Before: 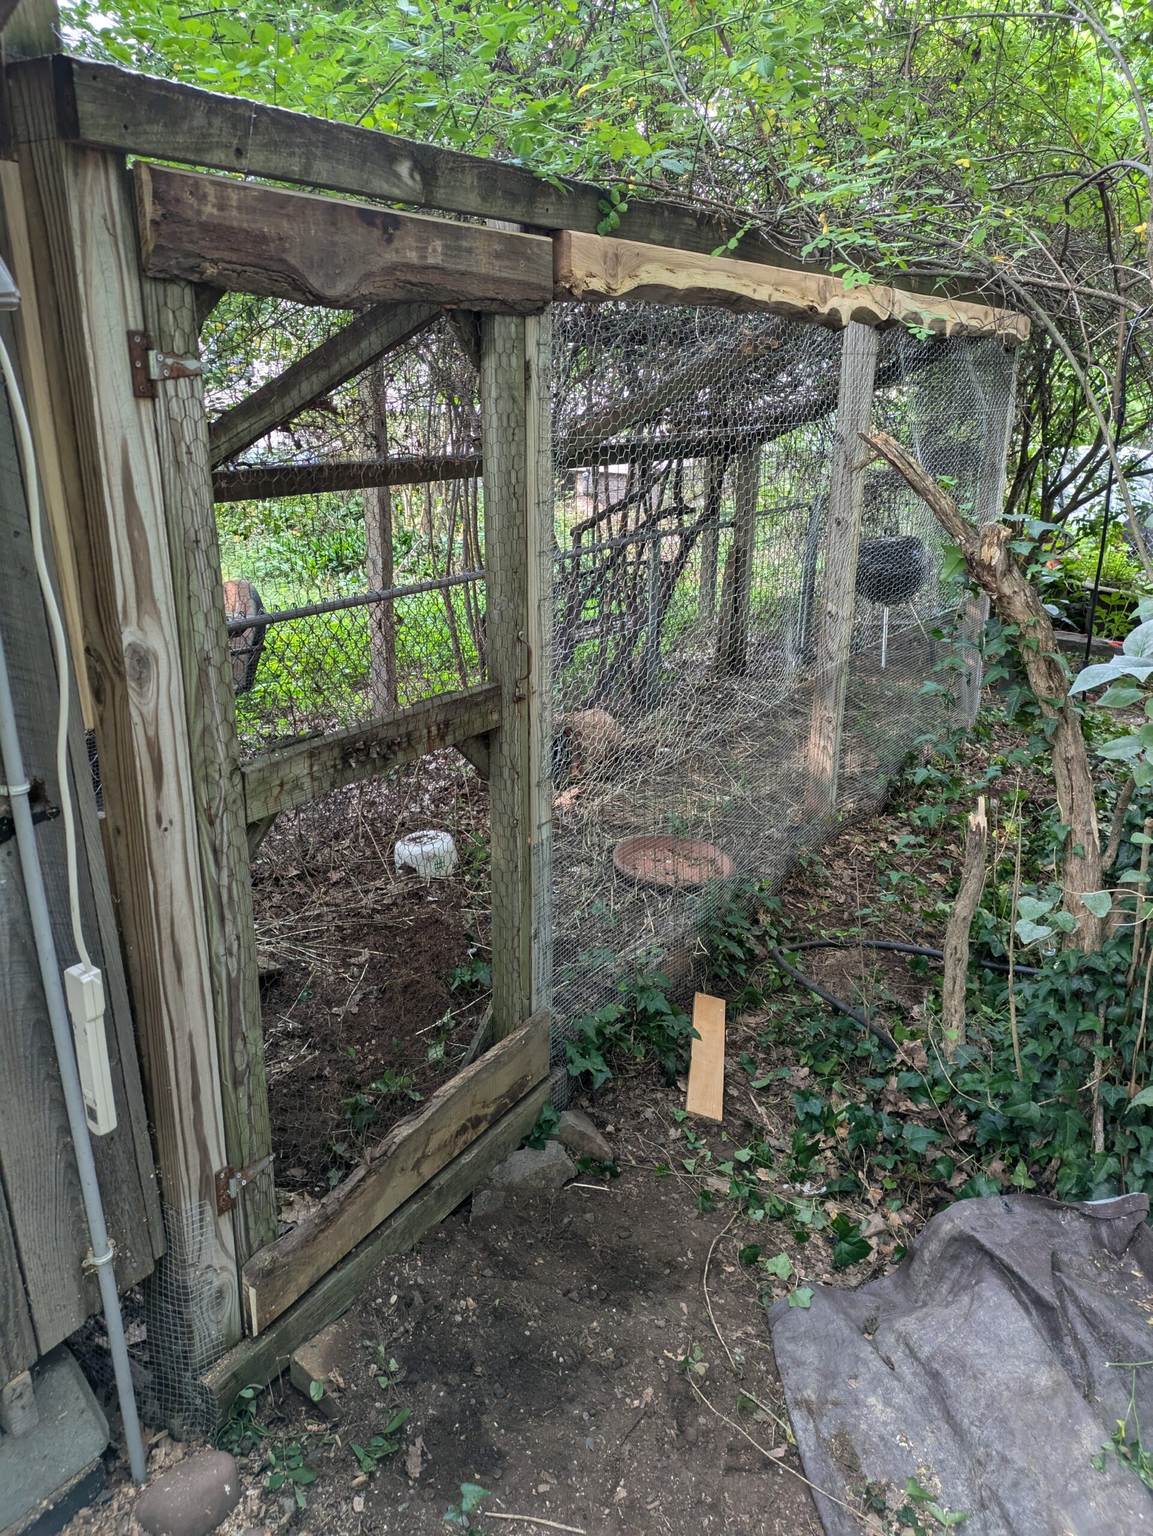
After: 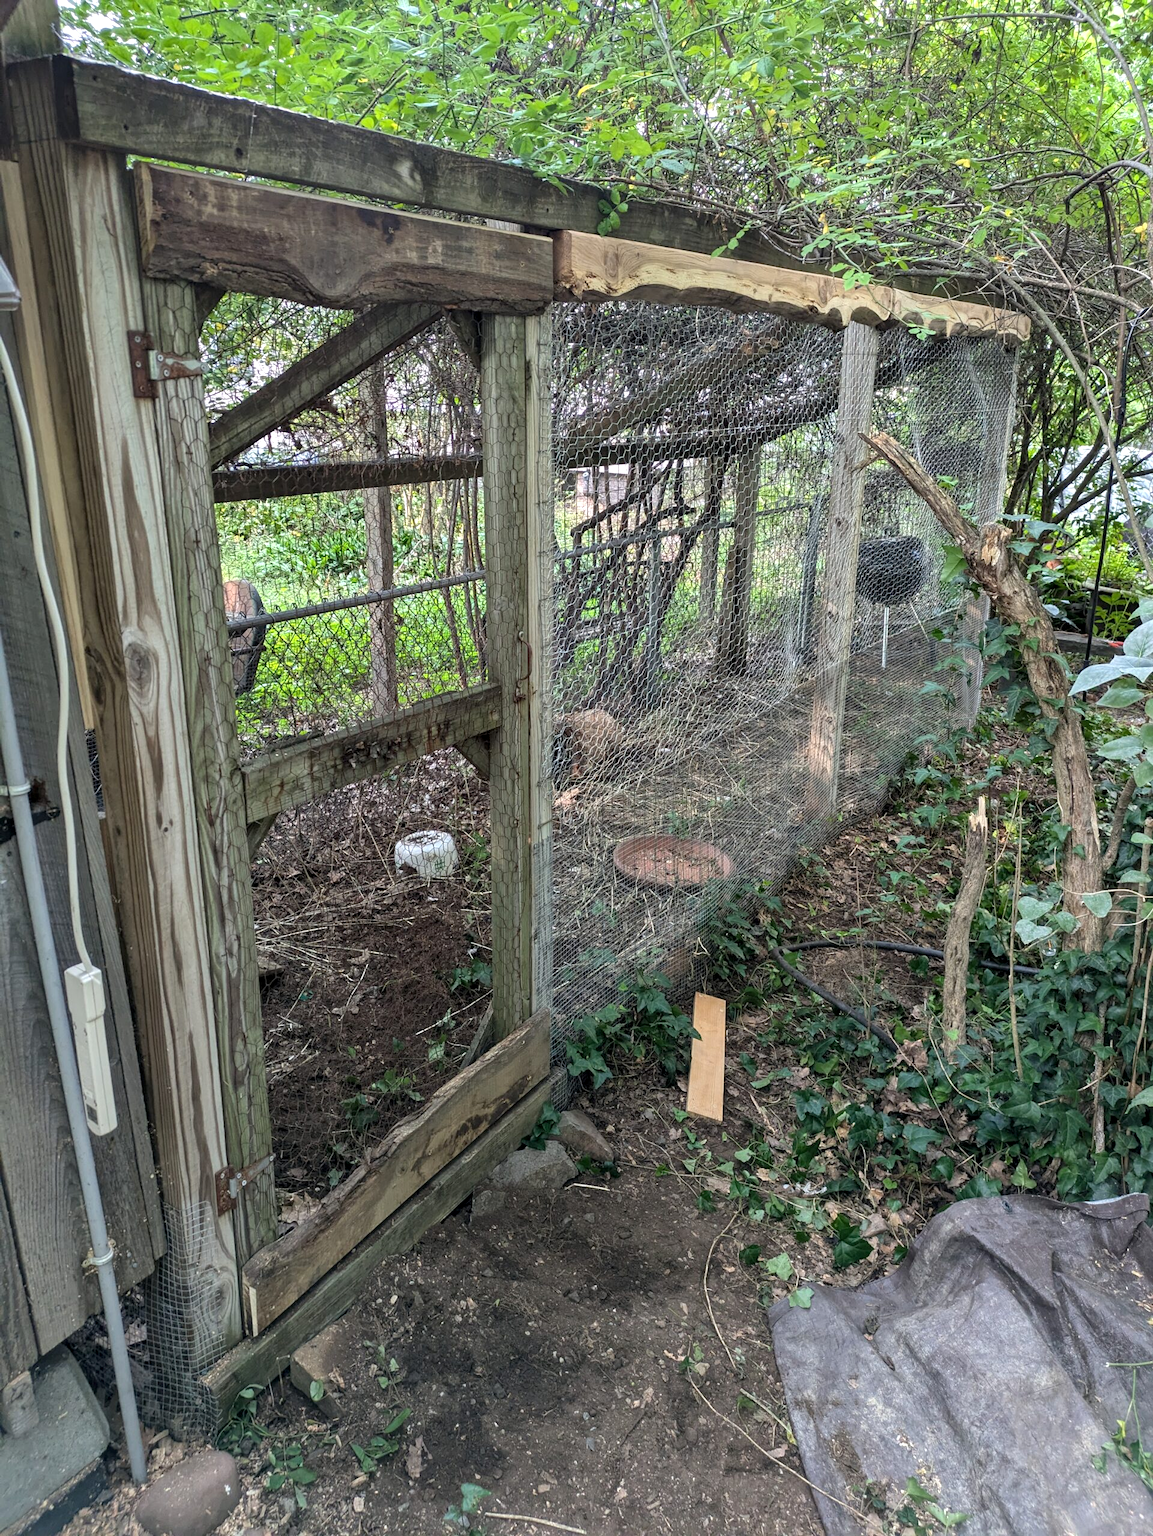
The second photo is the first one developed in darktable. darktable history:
exposure: exposure 0.2 EV, compensate highlight preservation false
local contrast: highlights 100%, shadows 100%, detail 120%, midtone range 0.2
